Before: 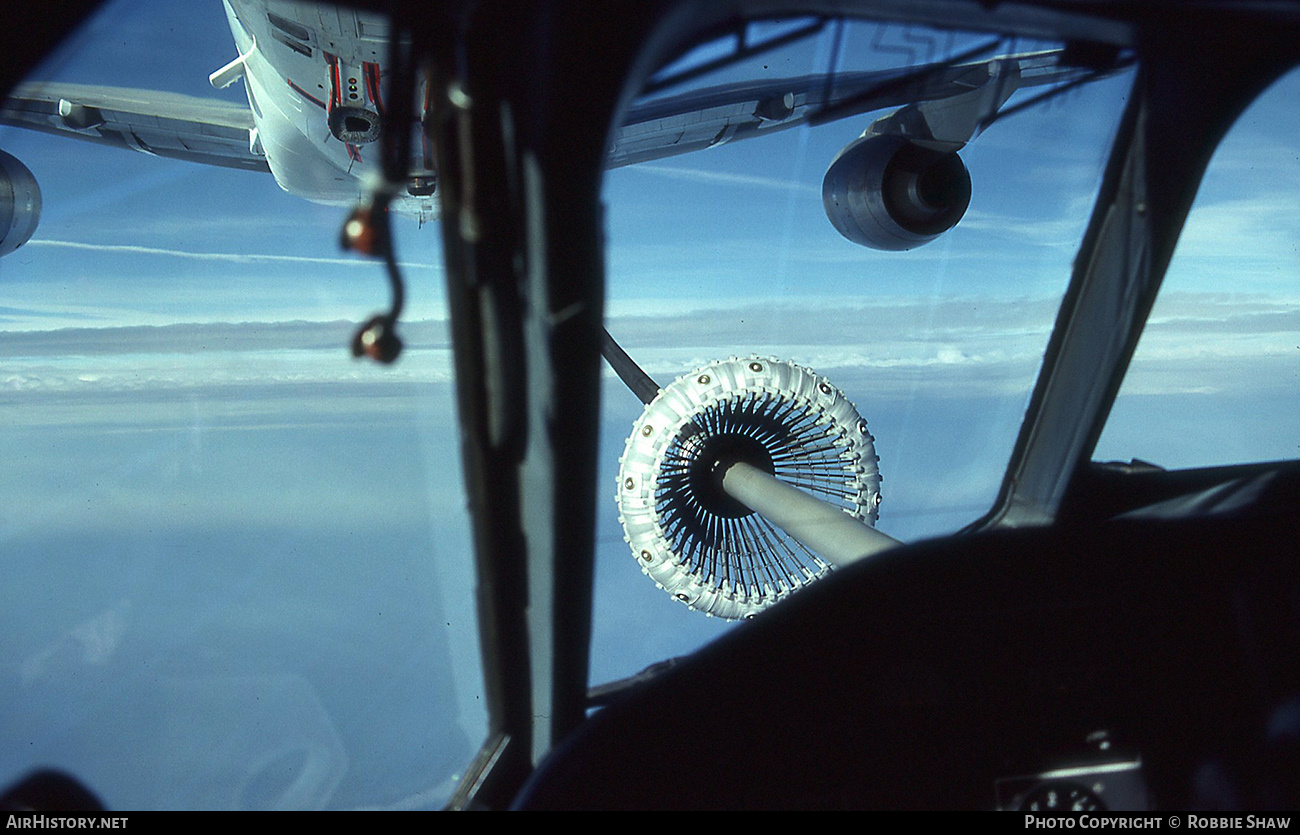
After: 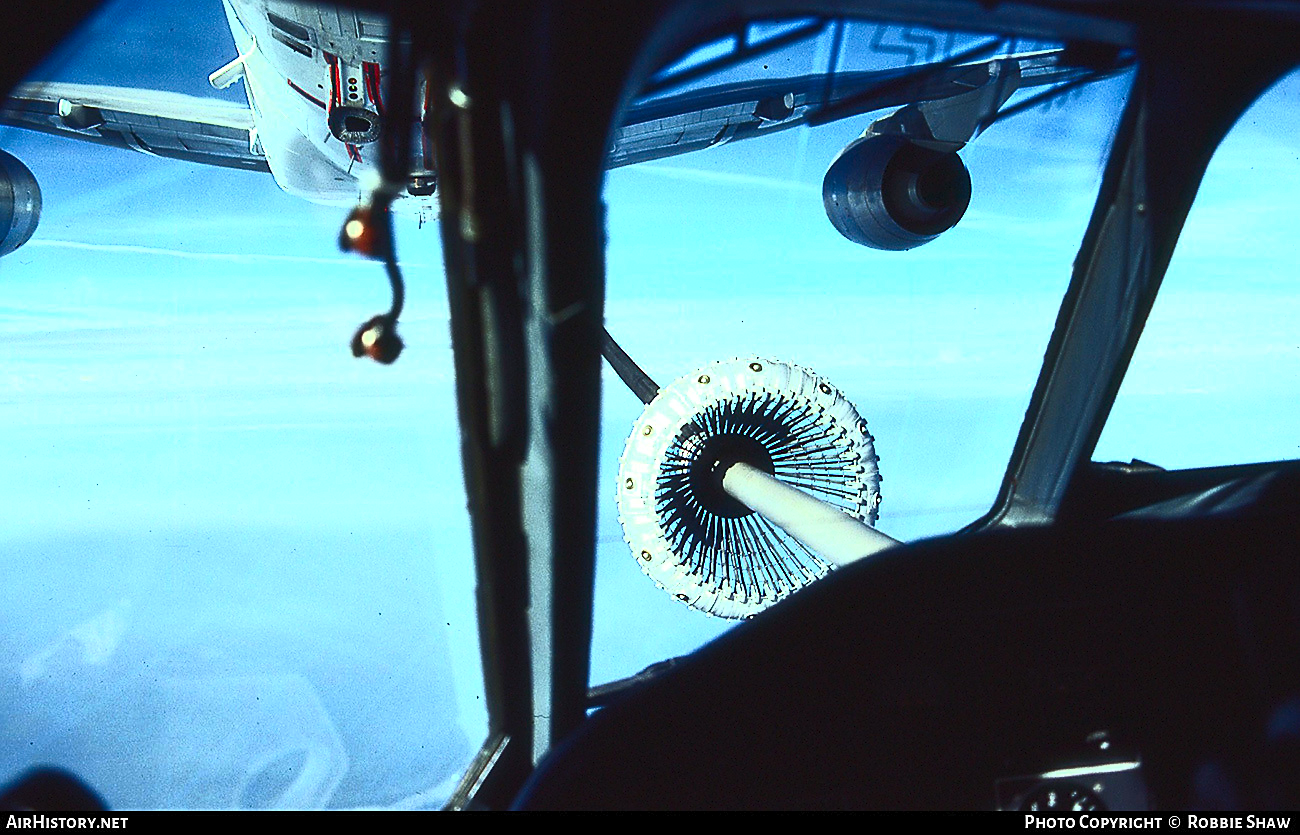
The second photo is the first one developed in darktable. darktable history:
contrast brightness saturation: contrast 0.817, brightness 0.589, saturation 0.593
exposure: compensate exposure bias true, compensate highlight preservation false
sharpen: on, module defaults
